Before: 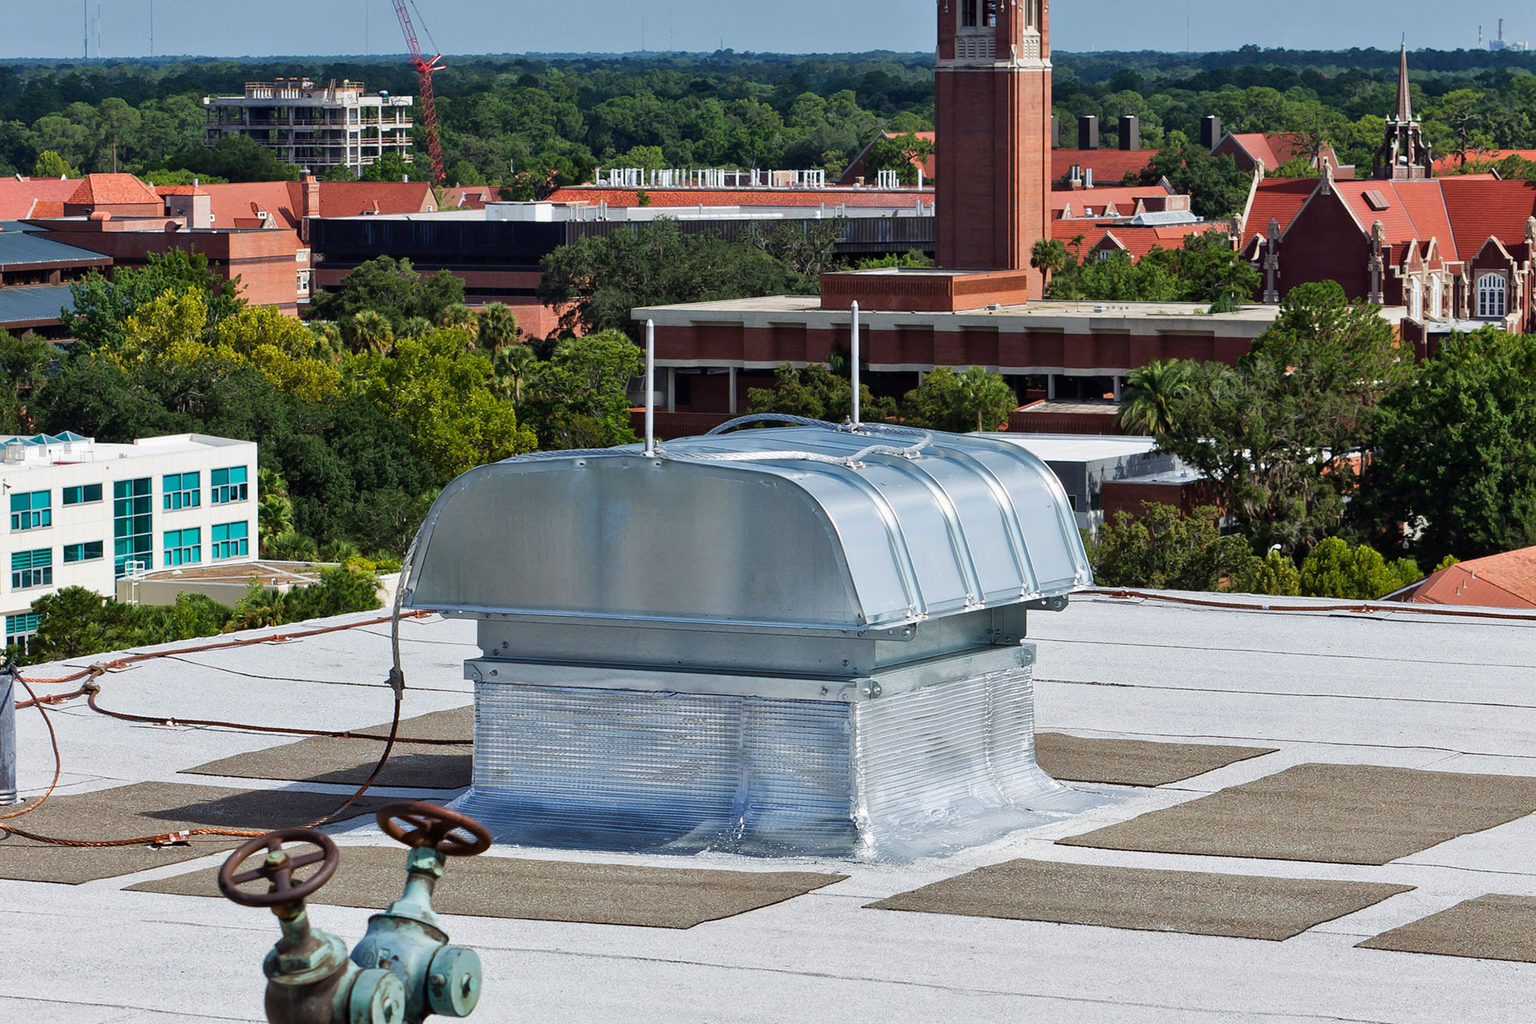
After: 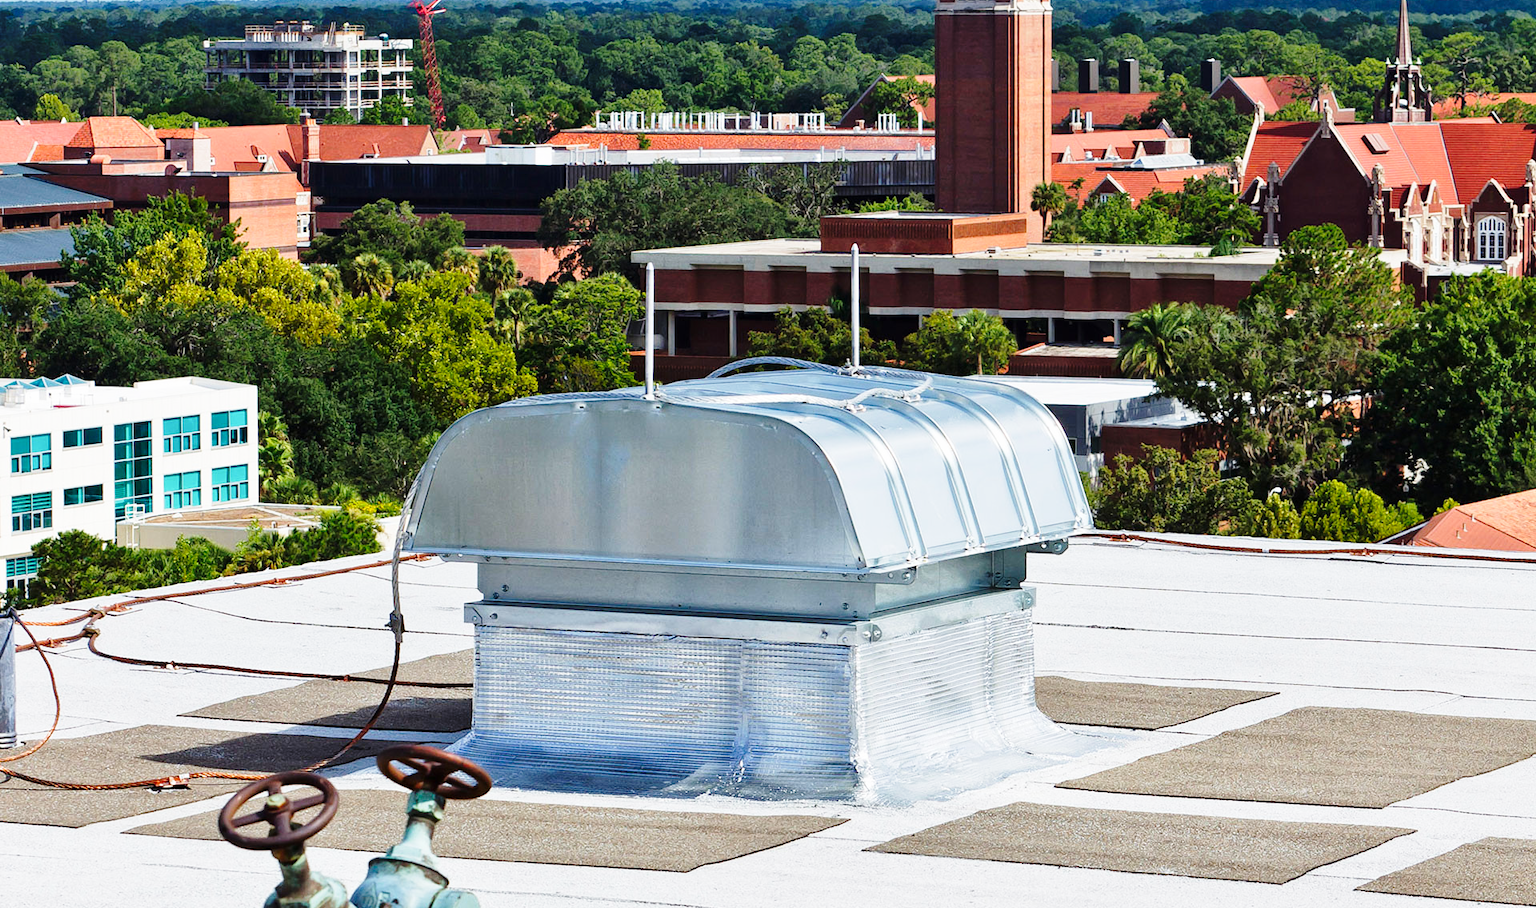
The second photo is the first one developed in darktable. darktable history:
crop and rotate: top 5.609%, bottom 5.609%
base curve: curves: ch0 [(0, 0) (0.028, 0.03) (0.121, 0.232) (0.46, 0.748) (0.859, 0.968) (1, 1)], preserve colors none
